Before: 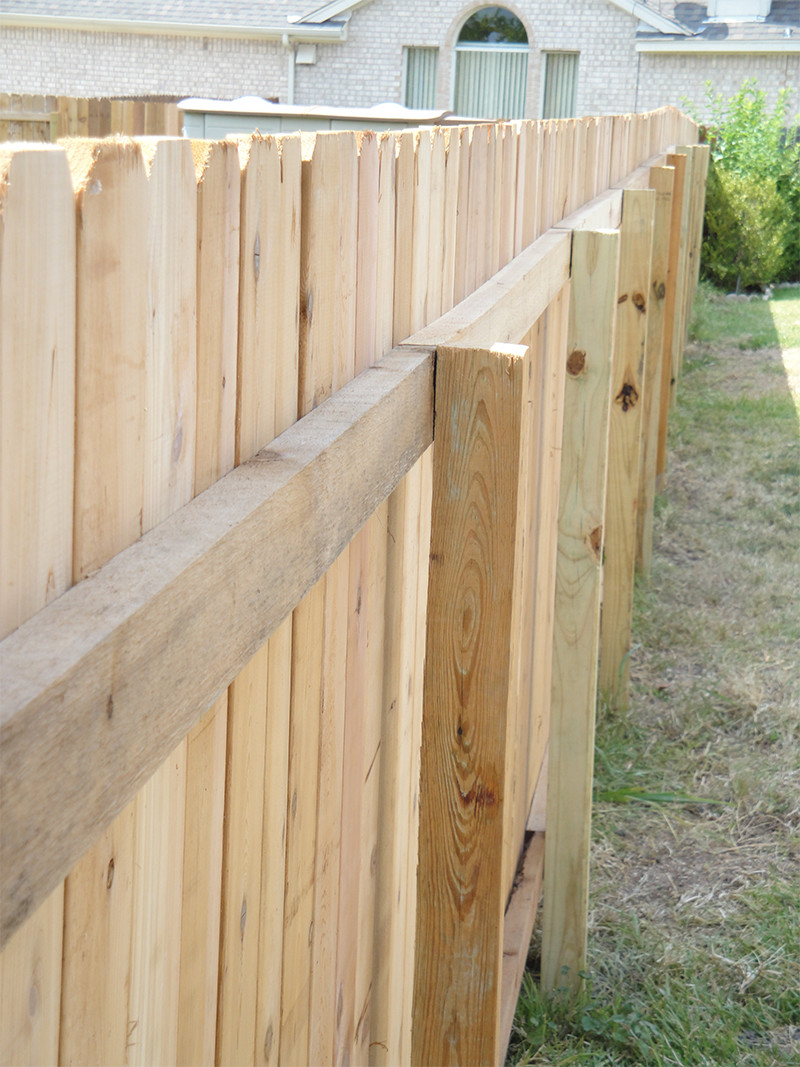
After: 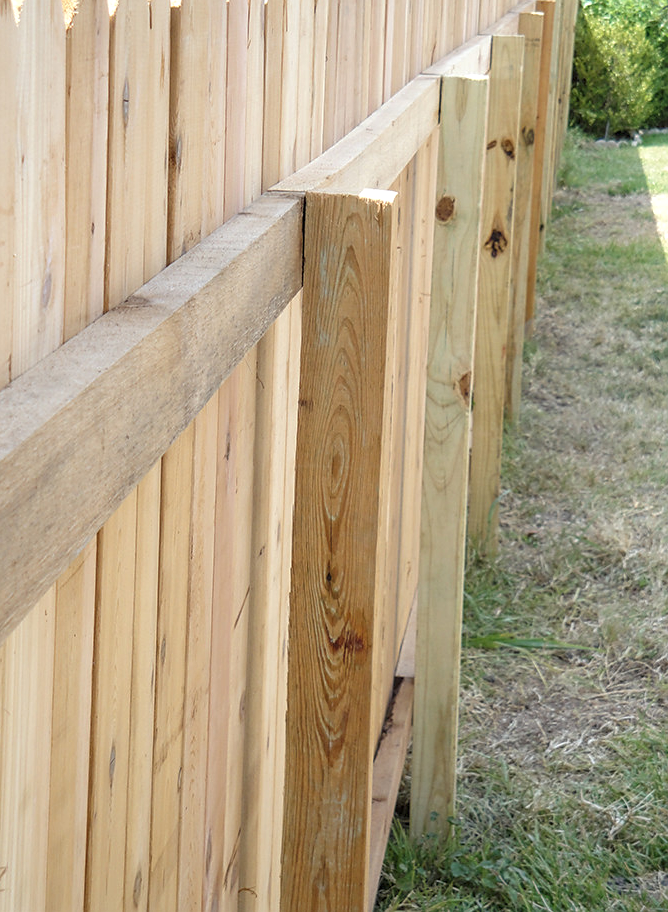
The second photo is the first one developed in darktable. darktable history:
local contrast: on, module defaults
crop: left 16.45%, top 14.496%
sharpen: radius 1.523, amount 0.362, threshold 1.264
